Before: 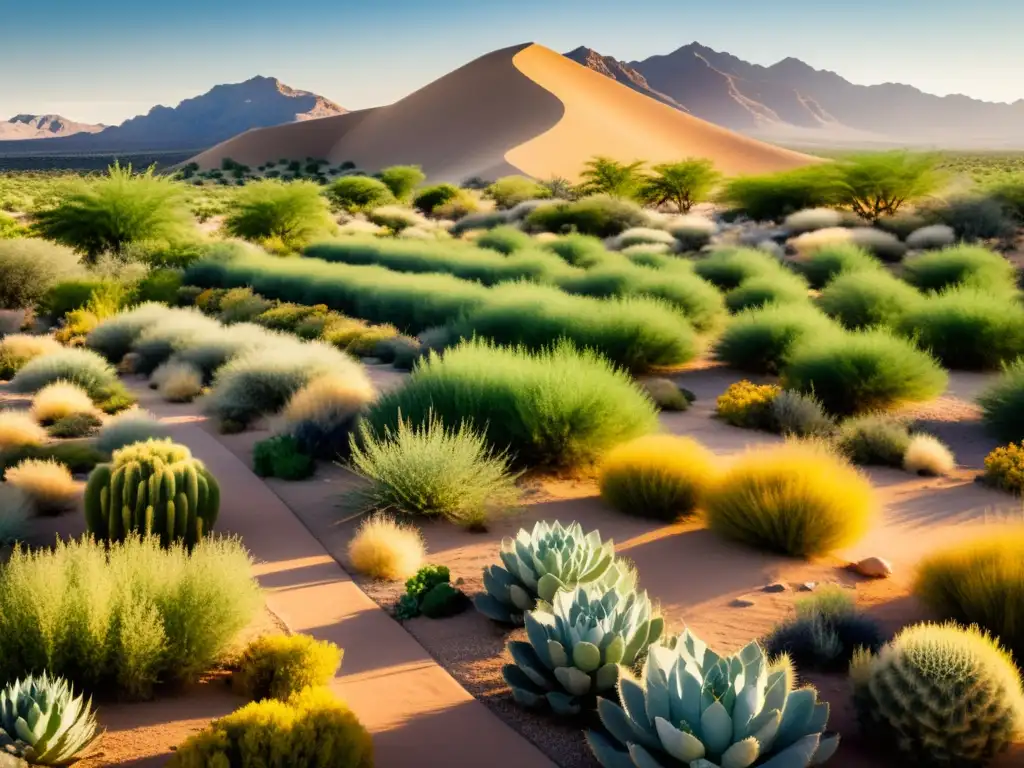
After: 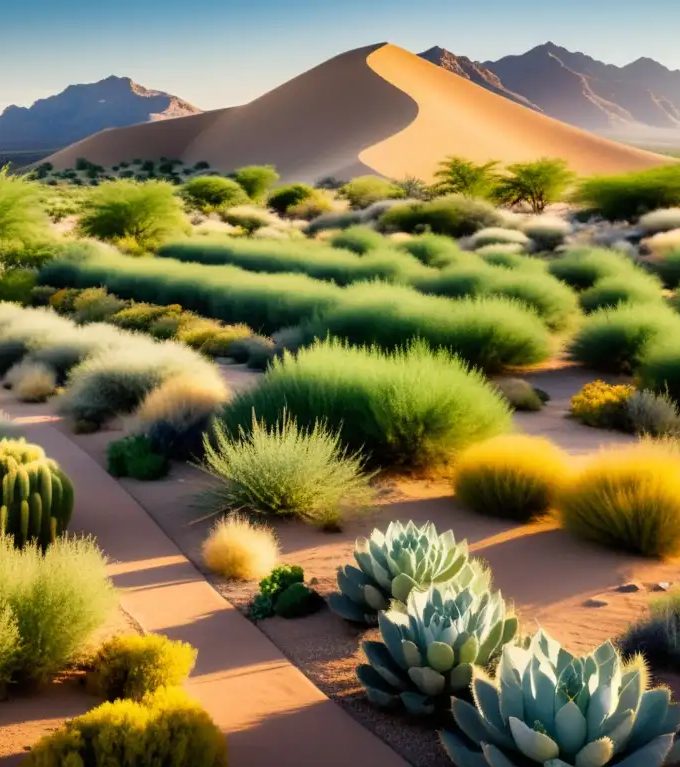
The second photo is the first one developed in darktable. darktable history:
crop and rotate: left 14.297%, right 19.211%
